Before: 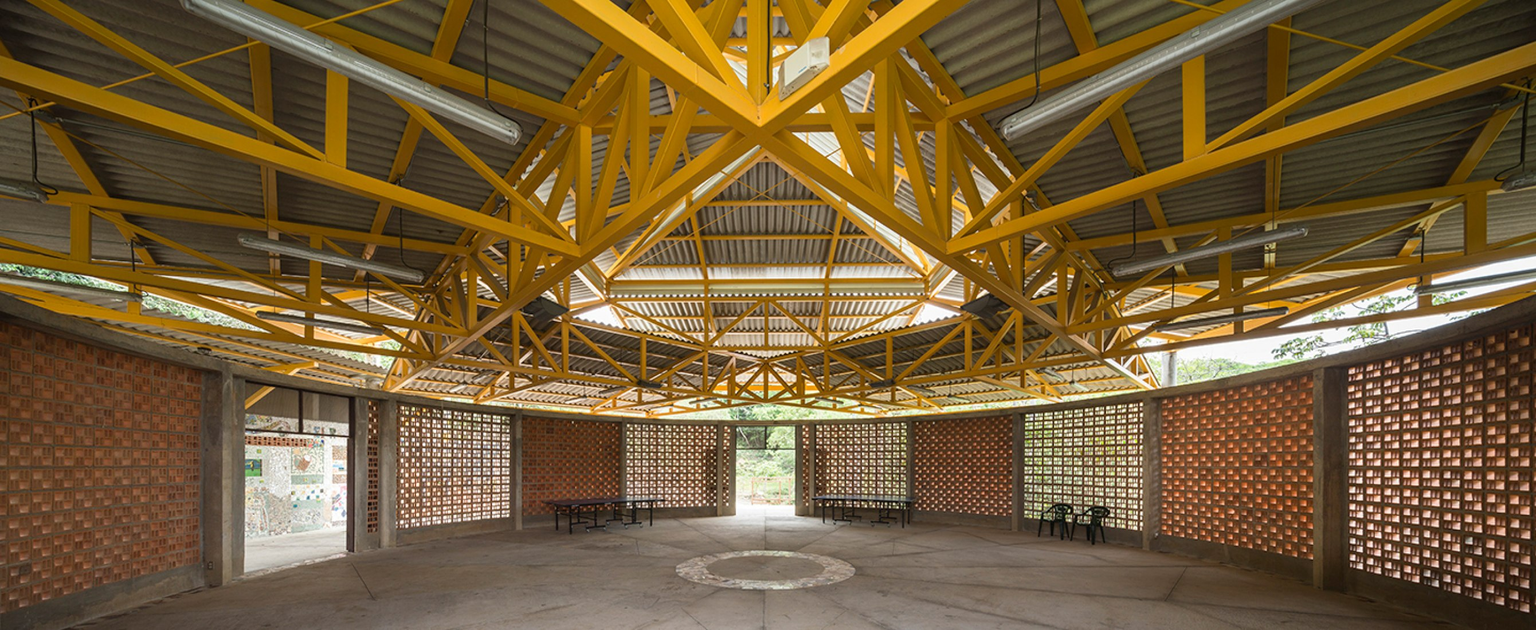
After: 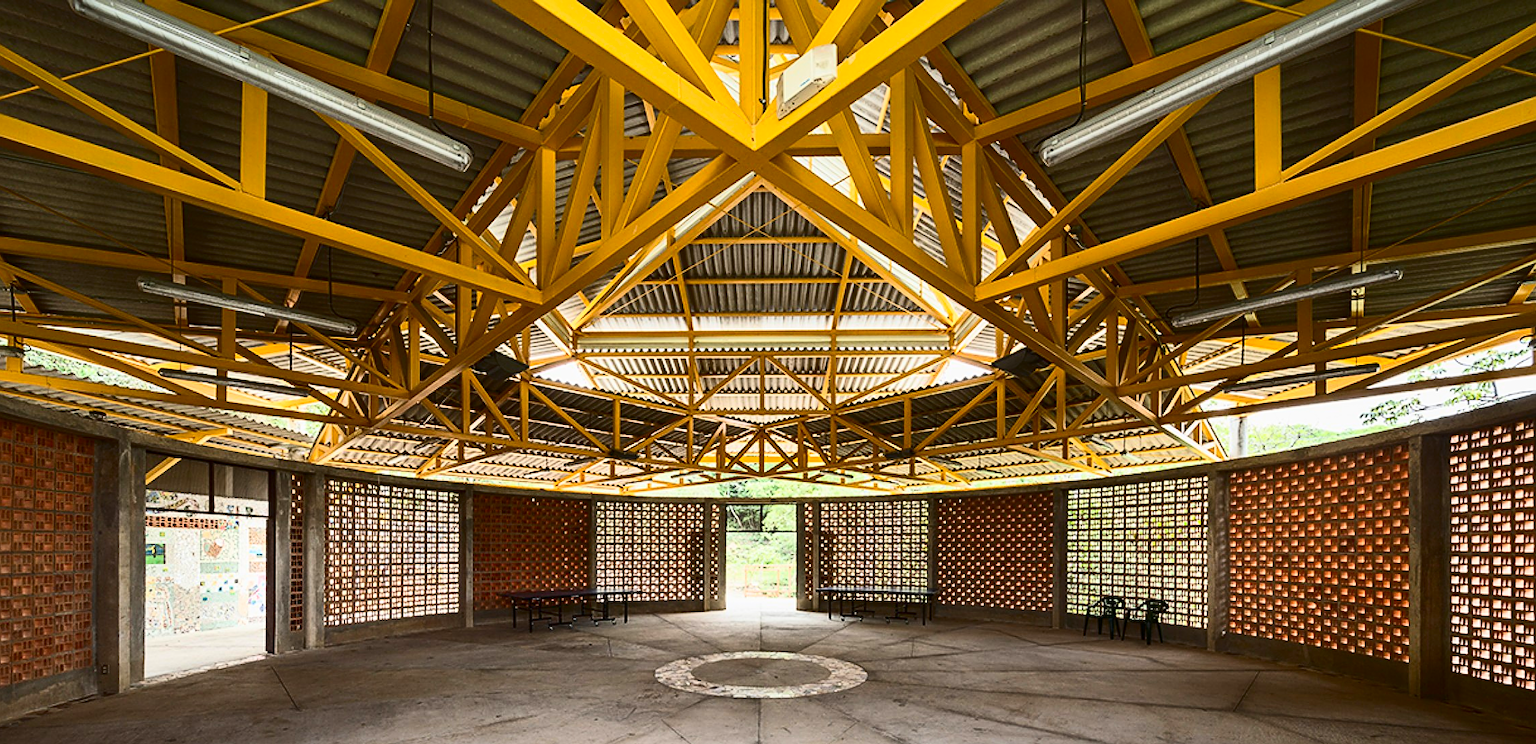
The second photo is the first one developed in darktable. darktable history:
contrast brightness saturation: contrast 0.408, brightness 0.055, saturation 0.253
shadows and highlights: shadows 43.75, white point adjustment -1.32, highlights color adjustment 39.38%, soften with gaussian
crop: left 7.984%, right 7.447%
sharpen: on, module defaults
tone equalizer: -8 EV 0.064 EV, edges refinement/feathering 500, mask exposure compensation -1.57 EV, preserve details guided filter
